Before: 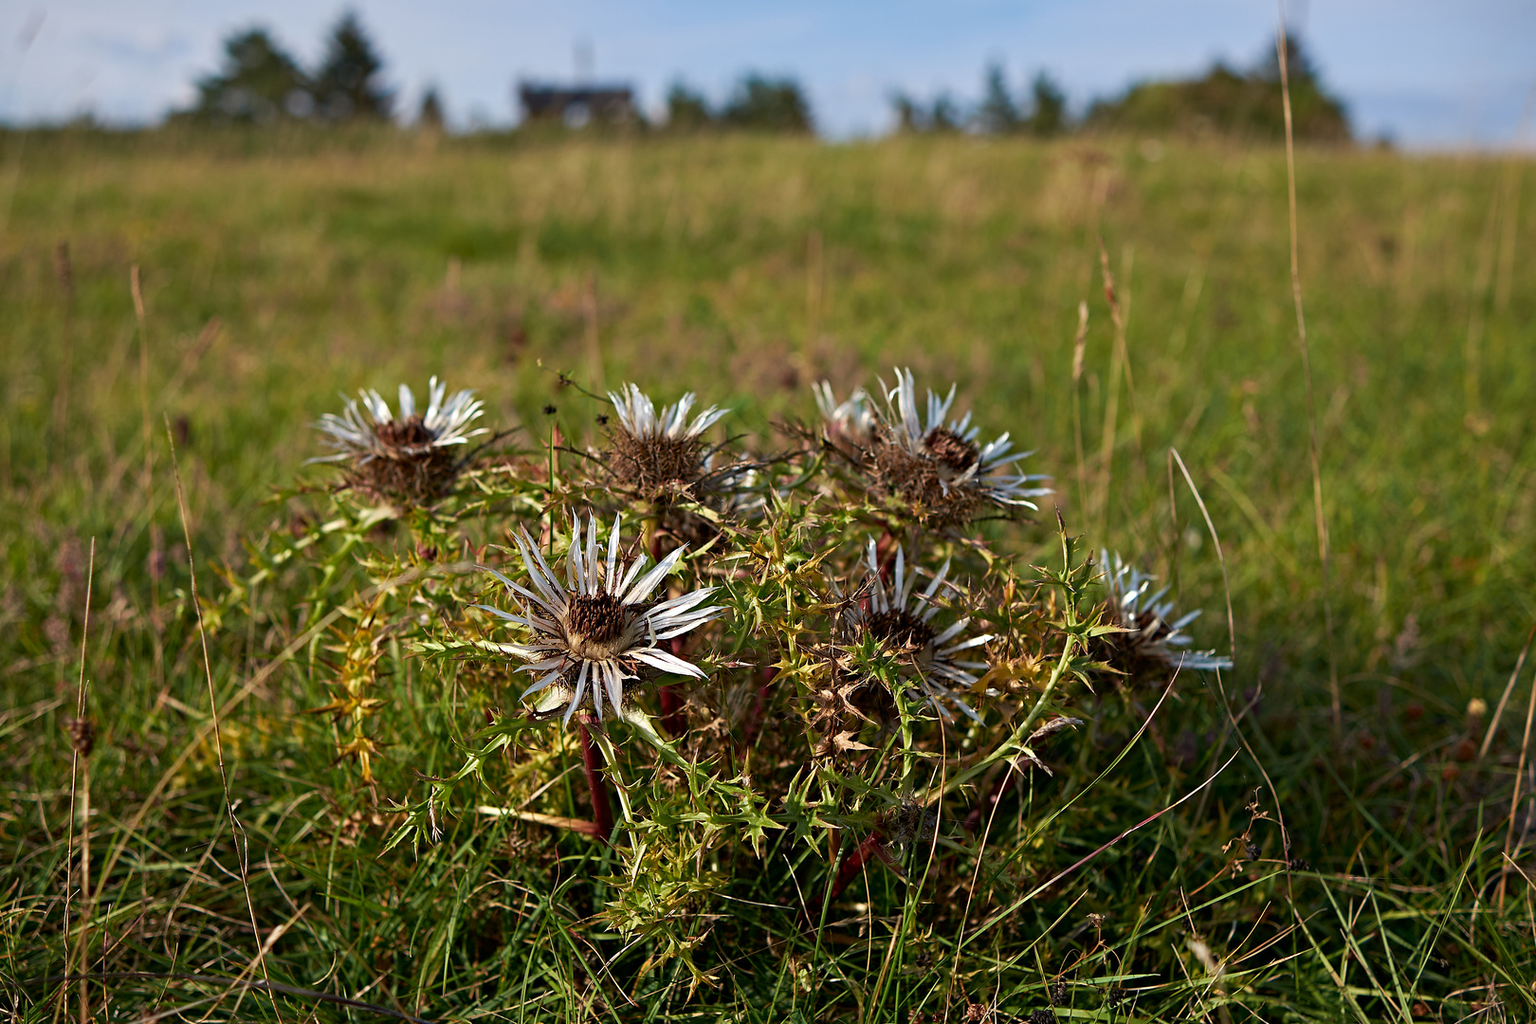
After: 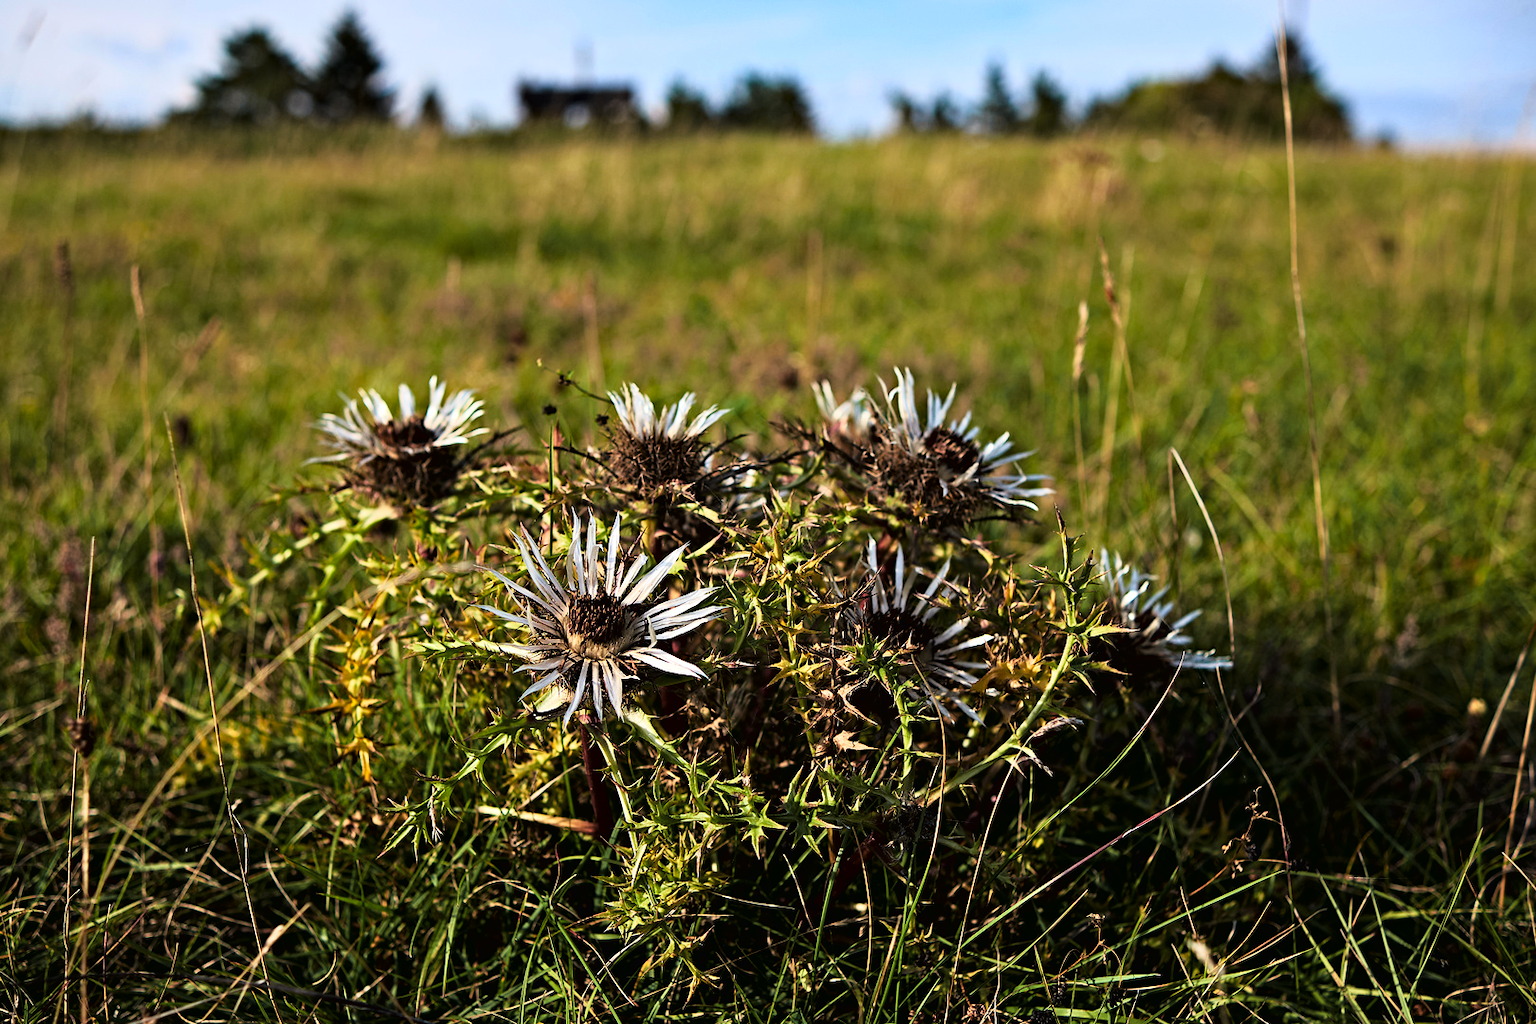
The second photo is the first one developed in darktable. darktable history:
tone curve: curves: ch0 [(0.016, 0.011) (0.094, 0.016) (0.469, 0.508) (0.721, 0.862) (1, 1)], color space Lab, linked channels, preserve colors none
haze removal: strength 0.29, distance 0.25, compatibility mode true, adaptive false
